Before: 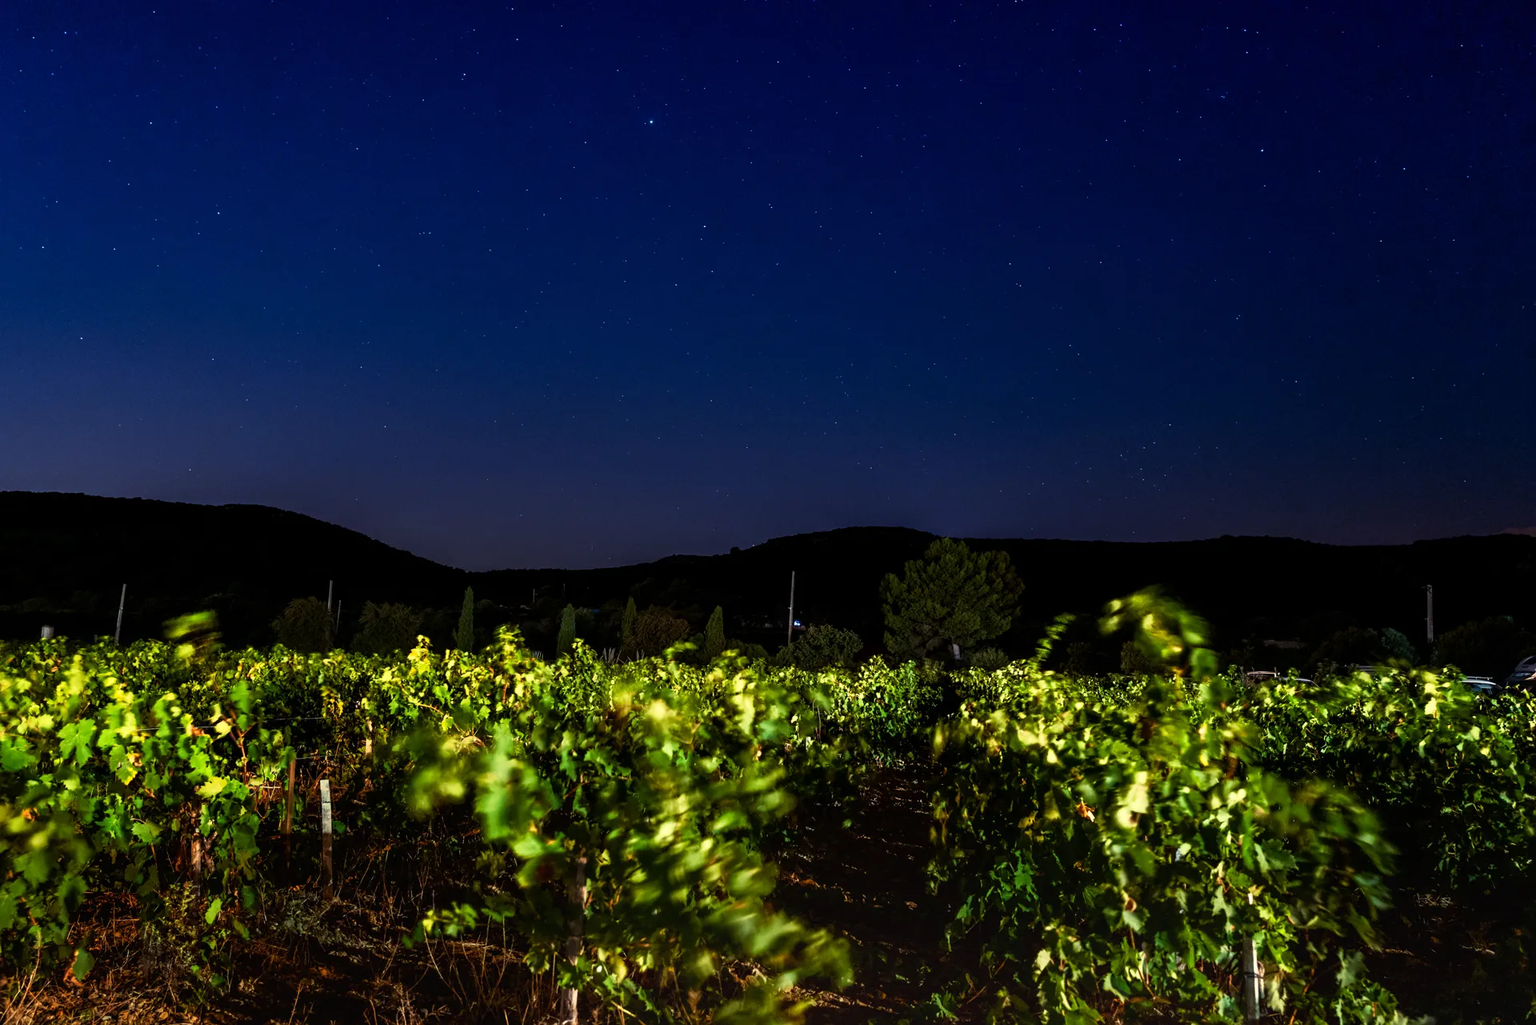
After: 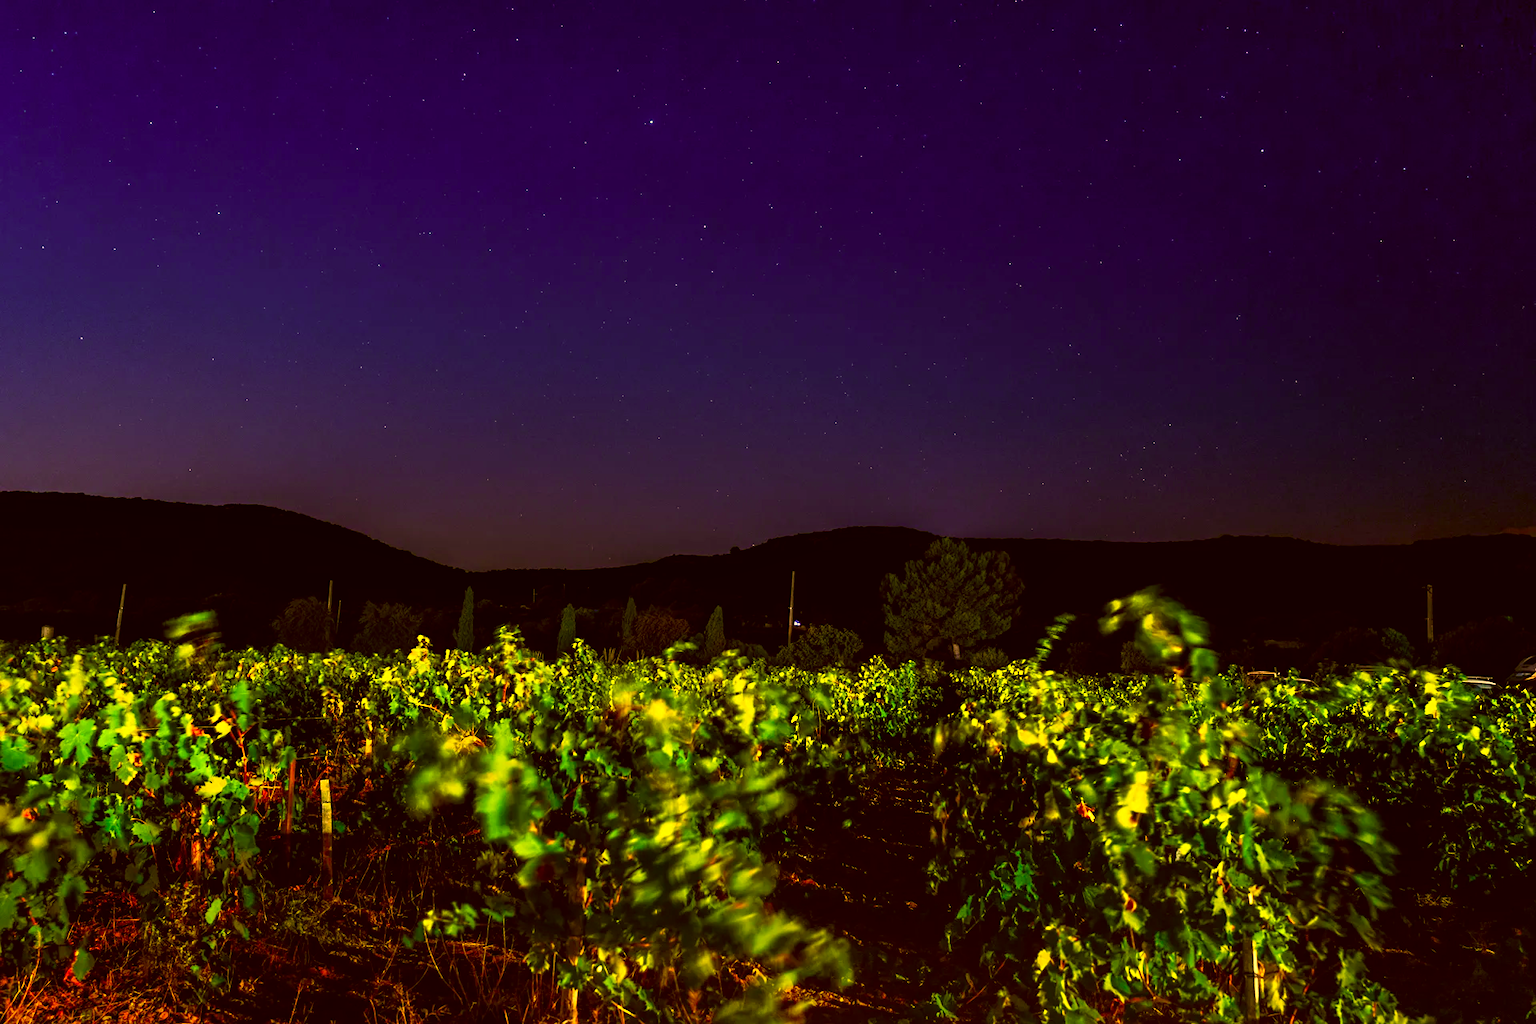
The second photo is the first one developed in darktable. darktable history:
sharpen: radius 5.325, amount 0.312, threshold 26.433
color correction: highlights a* 10.44, highlights b* 30.04, shadows a* 2.73, shadows b* 17.51, saturation 1.72
local contrast: highlights 100%, shadows 100%, detail 120%, midtone range 0.2
